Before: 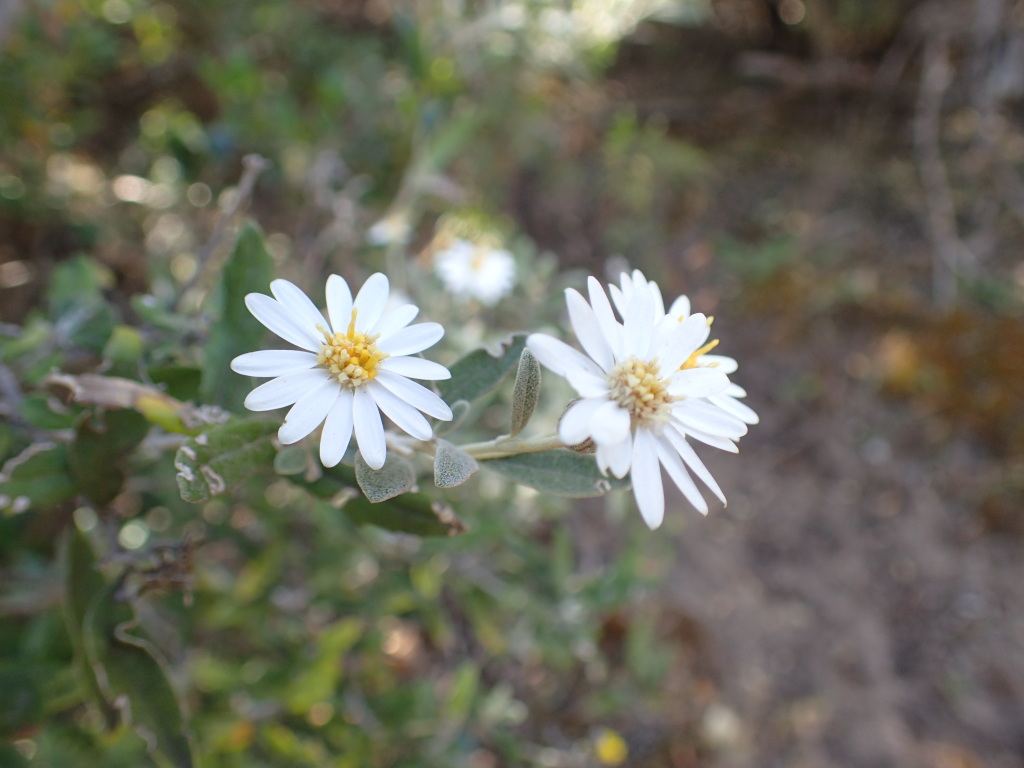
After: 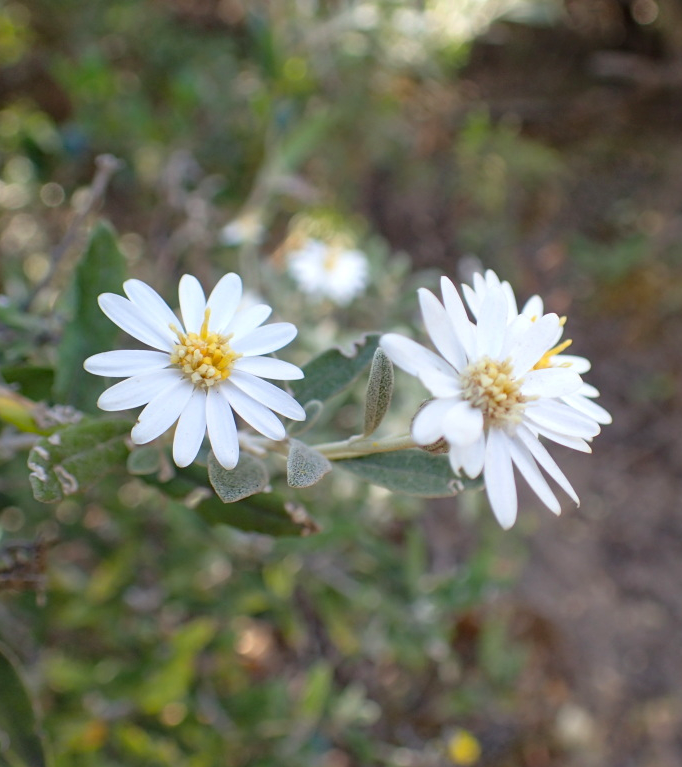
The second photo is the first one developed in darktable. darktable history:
haze removal: compatibility mode true, adaptive false
crop and rotate: left 14.367%, right 18.968%
